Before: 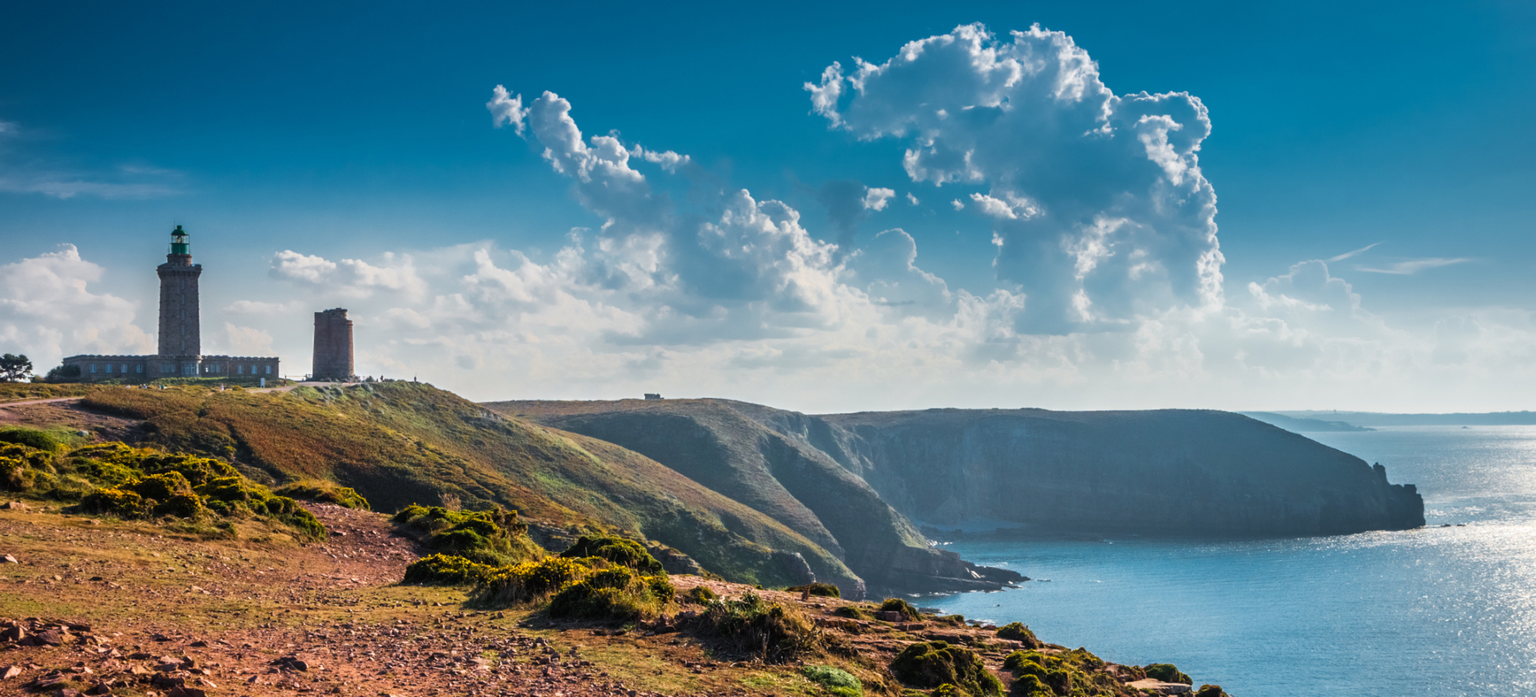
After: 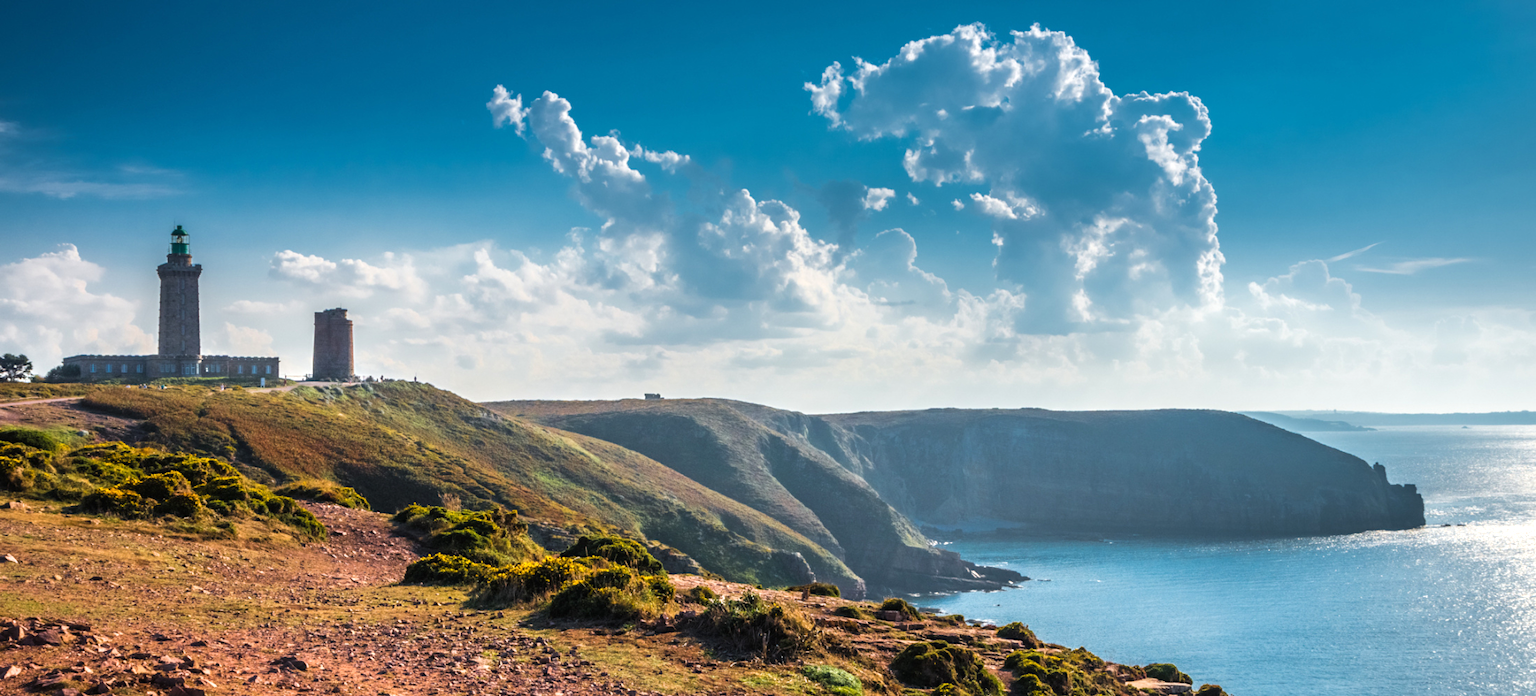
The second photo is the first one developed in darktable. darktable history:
exposure: exposure 0.29 EV, compensate highlight preservation false
levels: mode automatic
